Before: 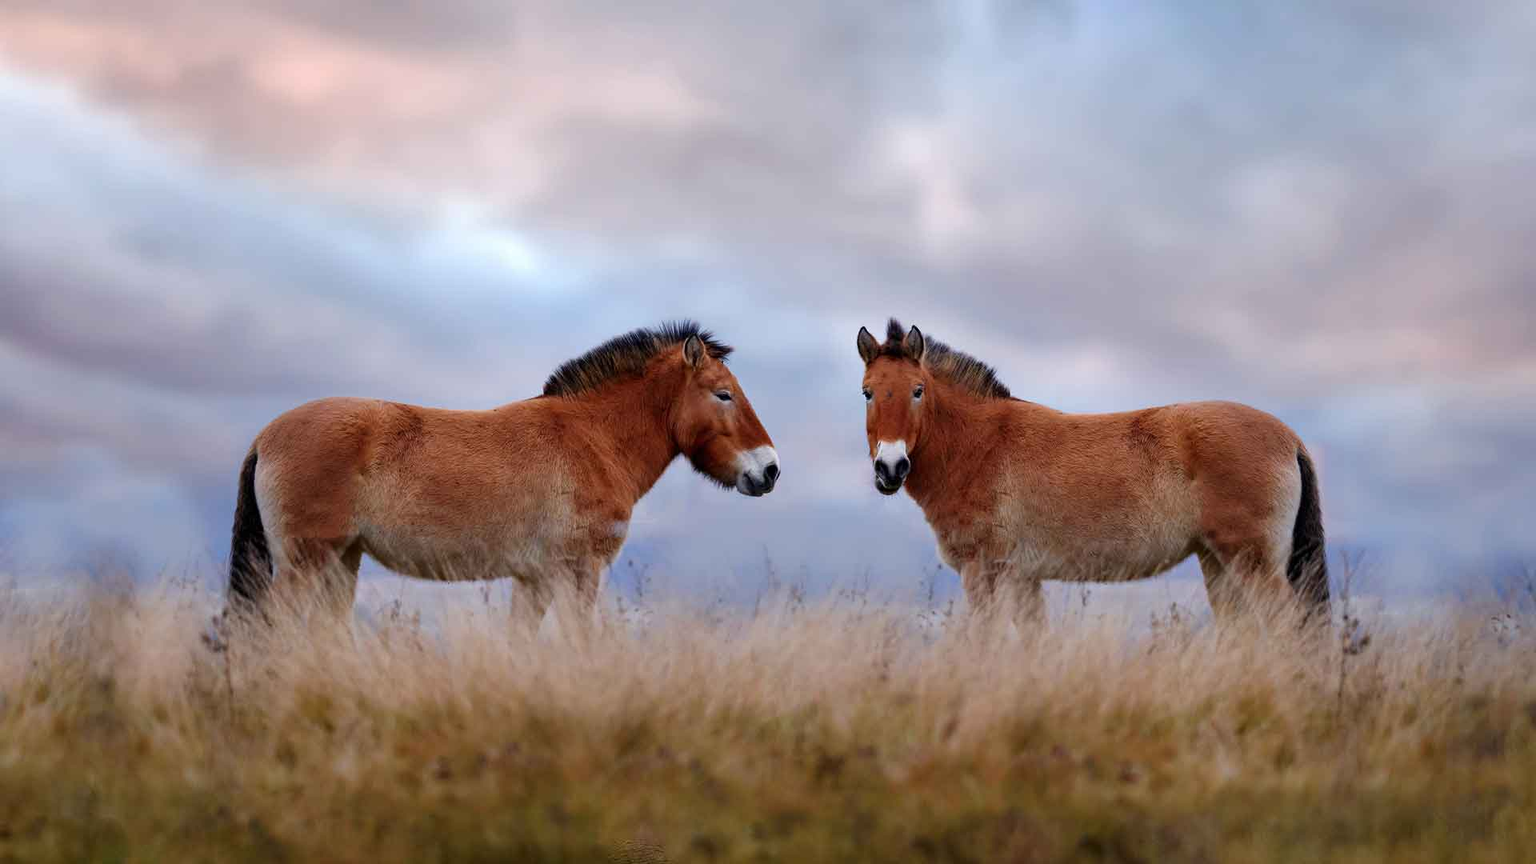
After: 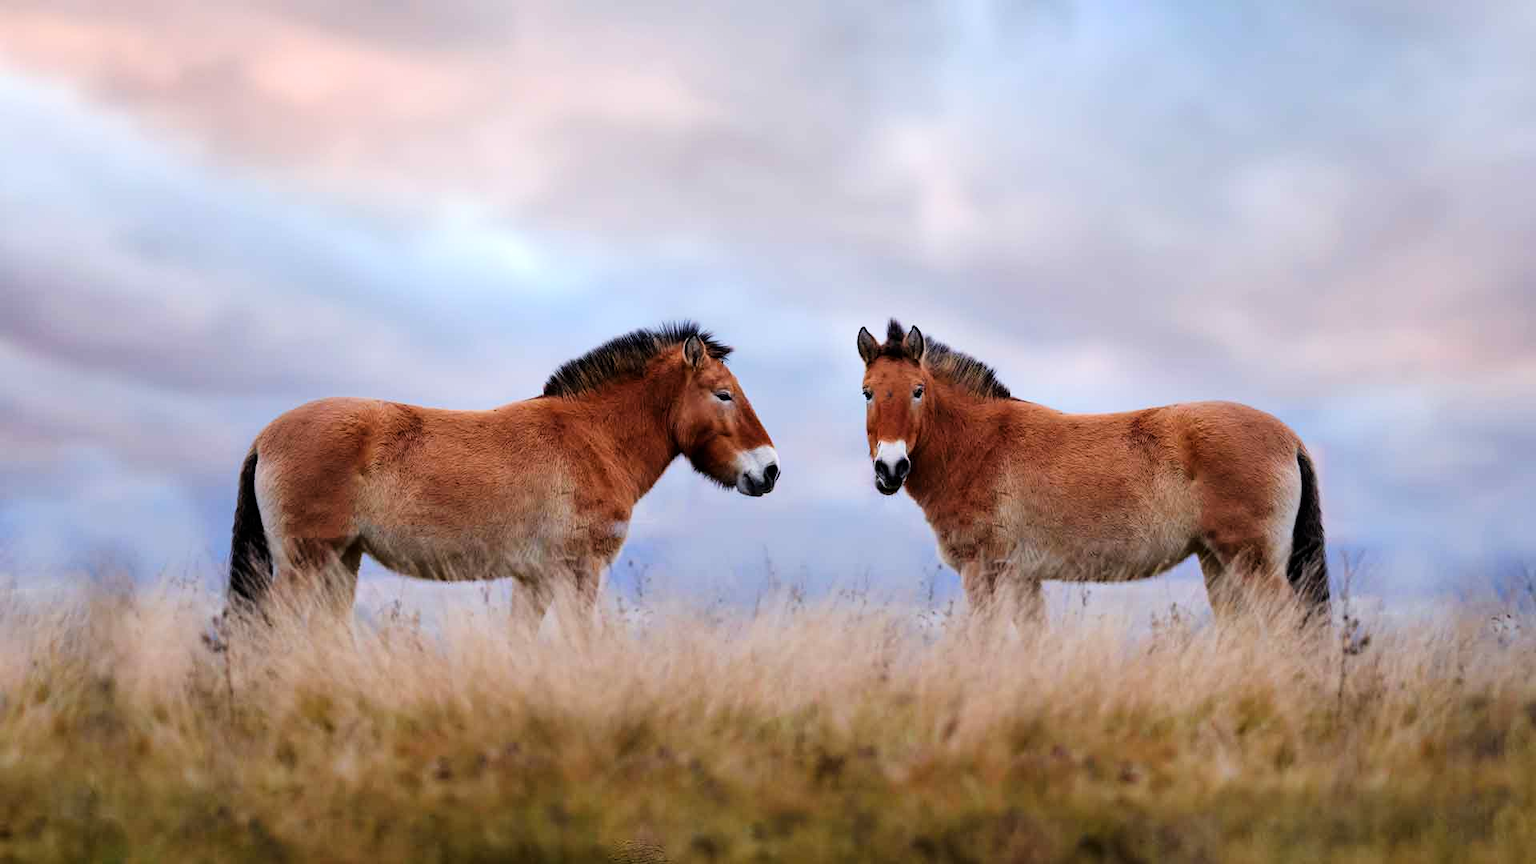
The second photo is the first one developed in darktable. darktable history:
tone curve: curves: ch0 [(0, 0) (0.004, 0.001) (0.133, 0.112) (0.325, 0.362) (0.832, 0.893) (1, 1)], color space Lab, linked channels, preserve colors none
